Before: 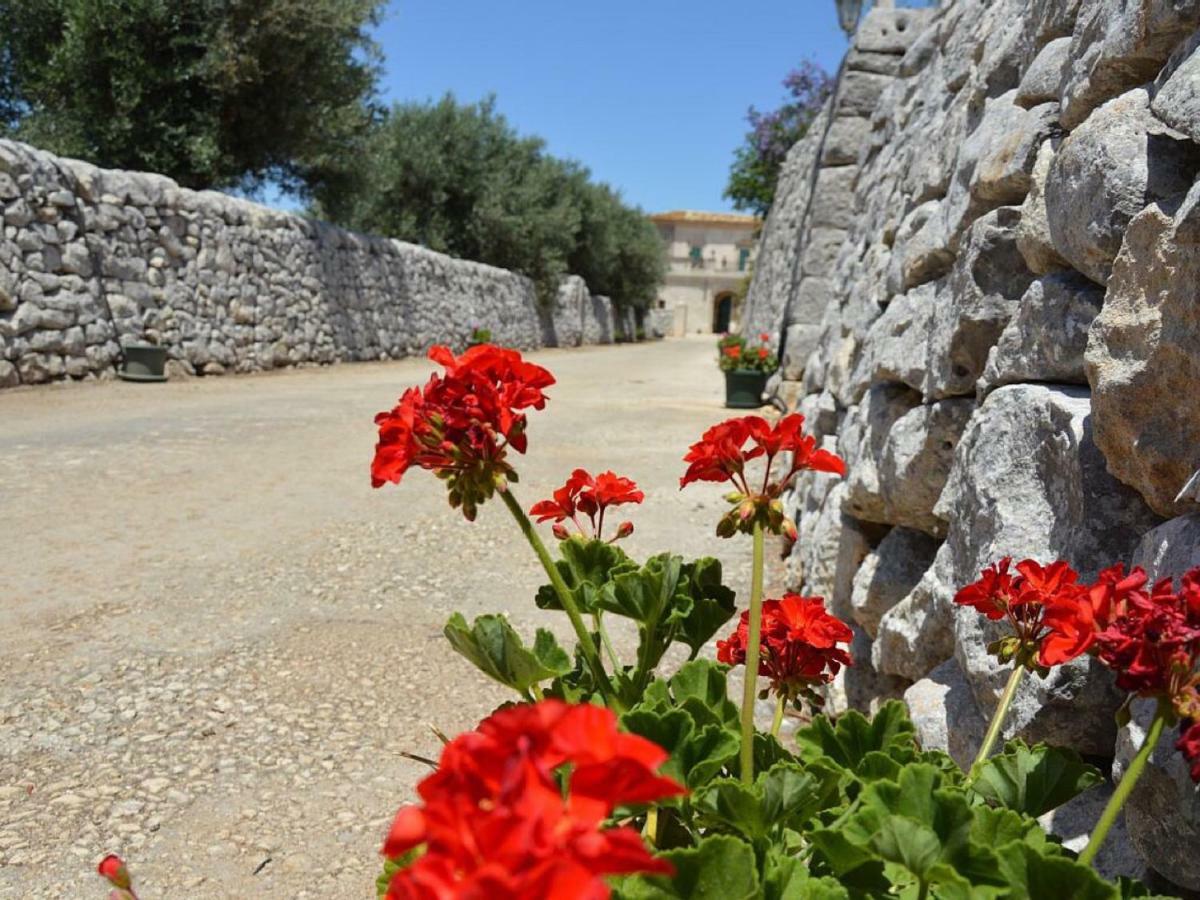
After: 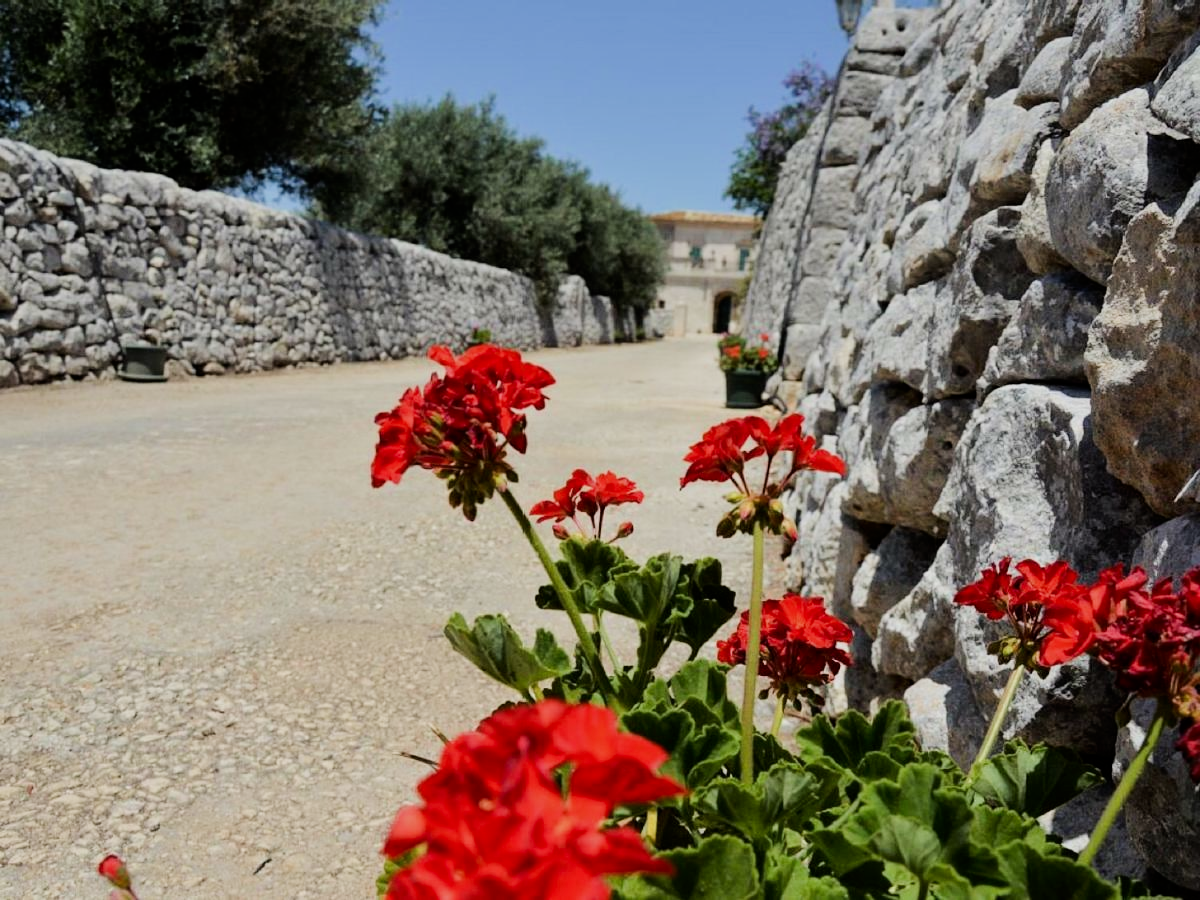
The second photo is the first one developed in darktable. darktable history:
filmic rgb: black relative exposure -7.65 EV, white relative exposure 4.56 EV, hardness 3.61
contrast brightness saturation: contrast 0.03, brightness -0.04
tone equalizer: -8 EV -0.417 EV, -7 EV -0.389 EV, -6 EV -0.333 EV, -5 EV -0.222 EV, -3 EV 0.222 EV, -2 EV 0.333 EV, -1 EV 0.389 EV, +0 EV 0.417 EV, edges refinement/feathering 500, mask exposure compensation -1.57 EV, preserve details no
